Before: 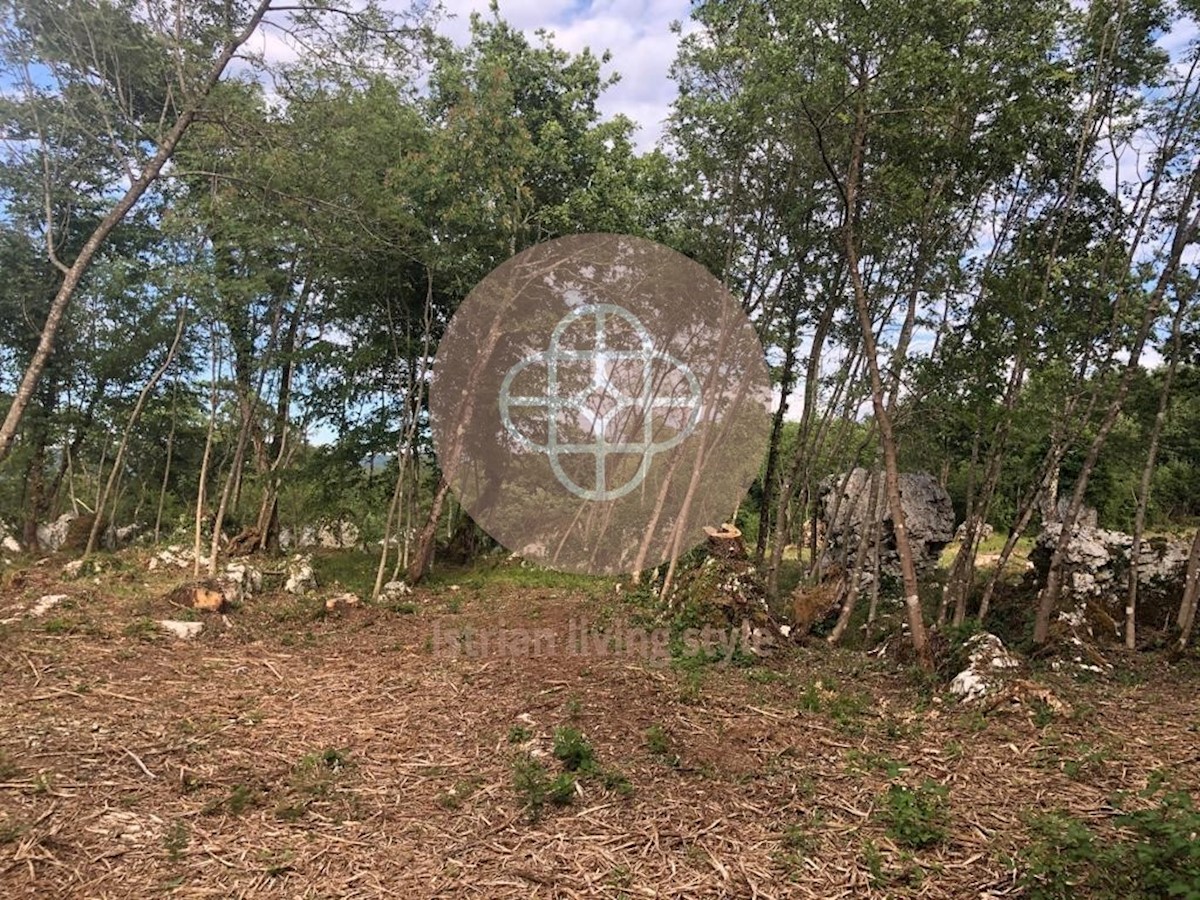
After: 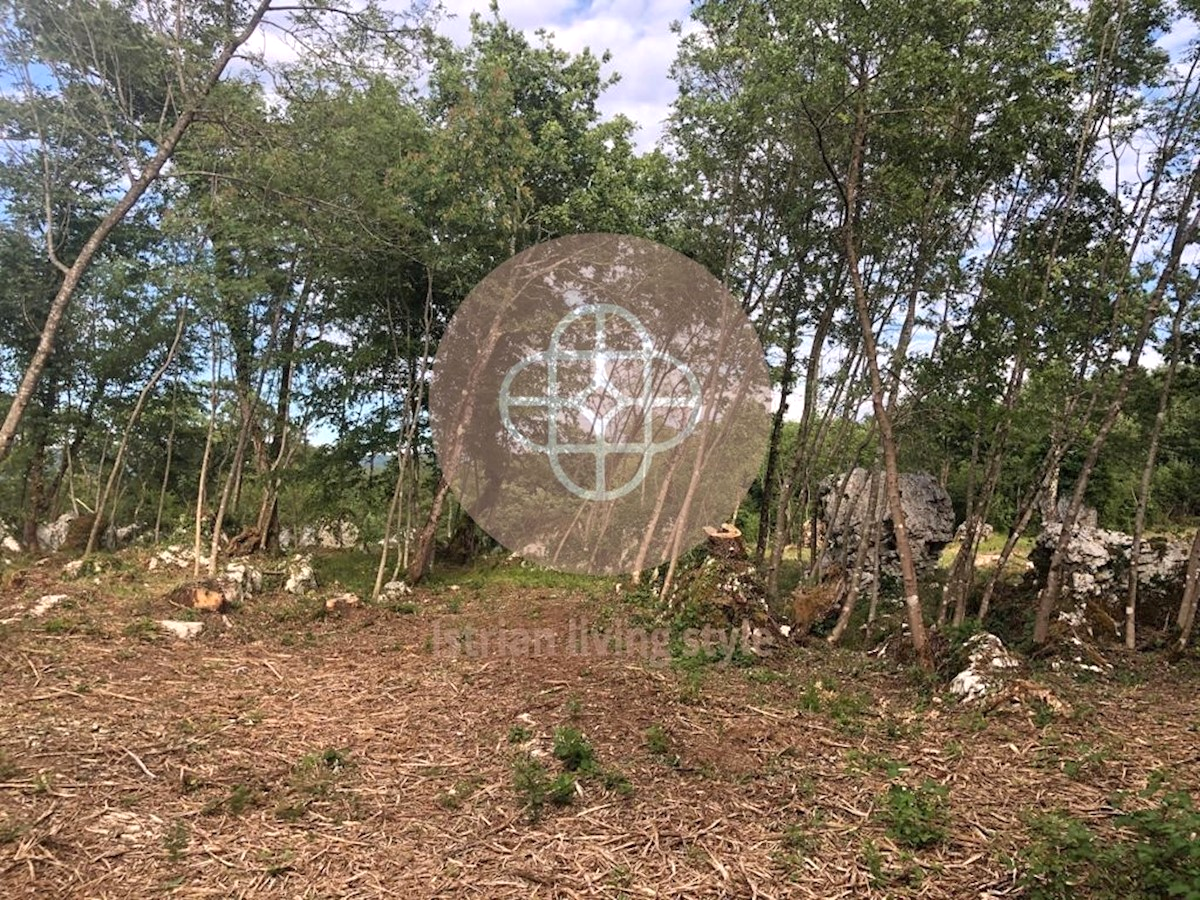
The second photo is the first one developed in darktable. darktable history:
exposure: black level correction 0, exposure 0.198 EV, compensate highlight preservation false
